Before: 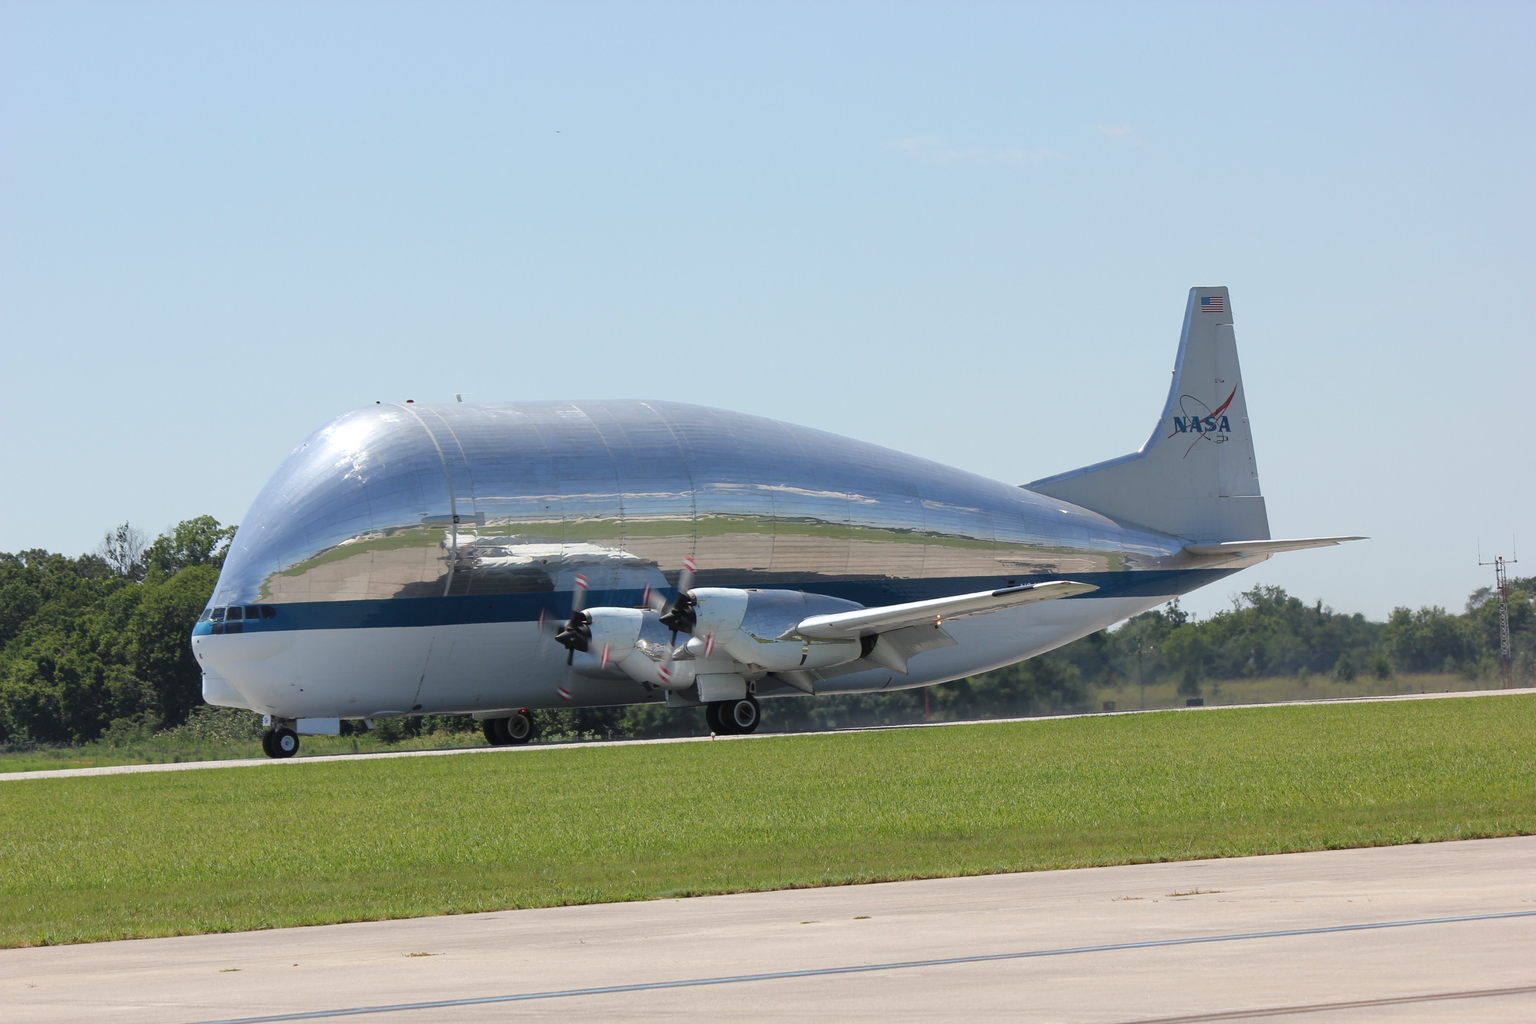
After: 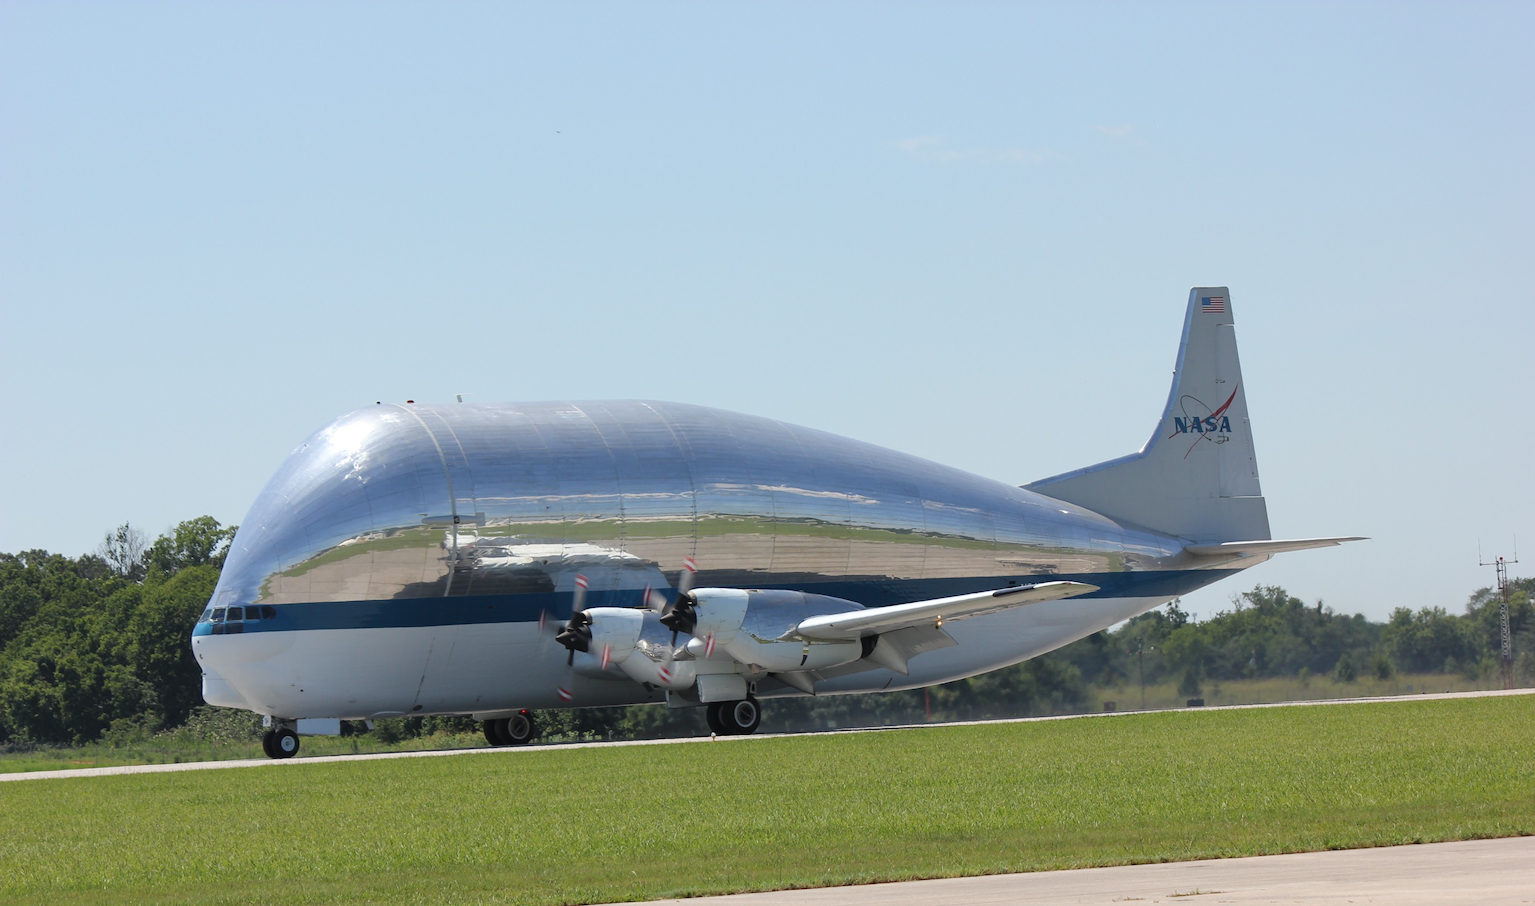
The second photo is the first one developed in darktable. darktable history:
crop and rotate: top 0%, bottom 11.49%
rotate and perspective: automatic cropping original format, crop left 0, crop top 0
